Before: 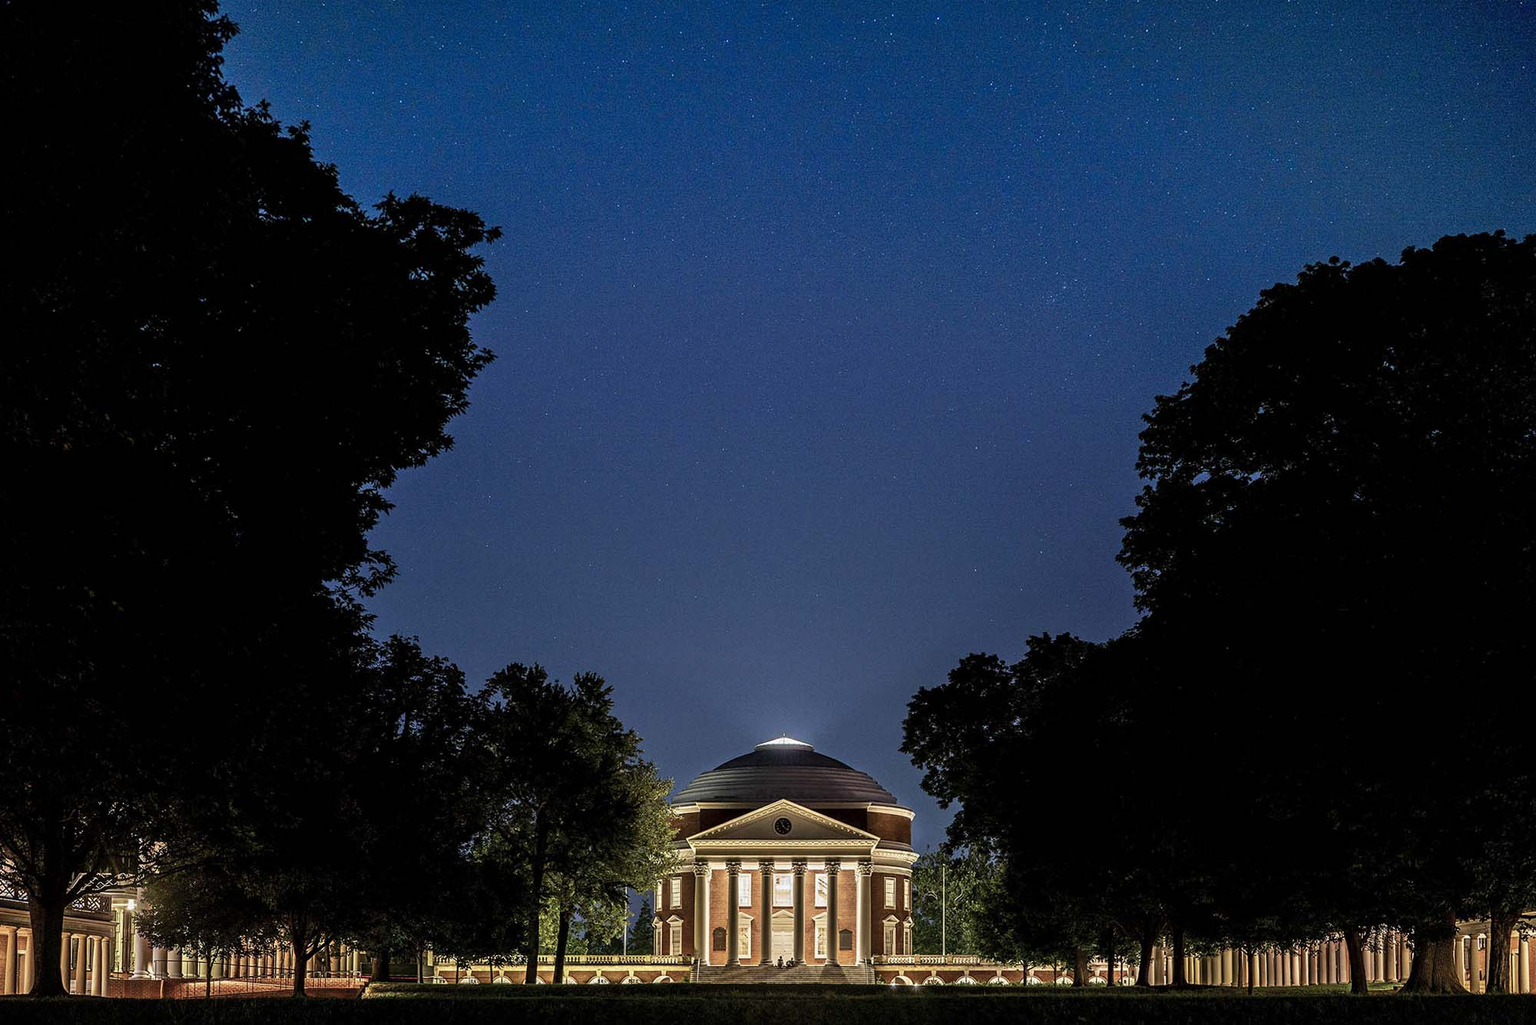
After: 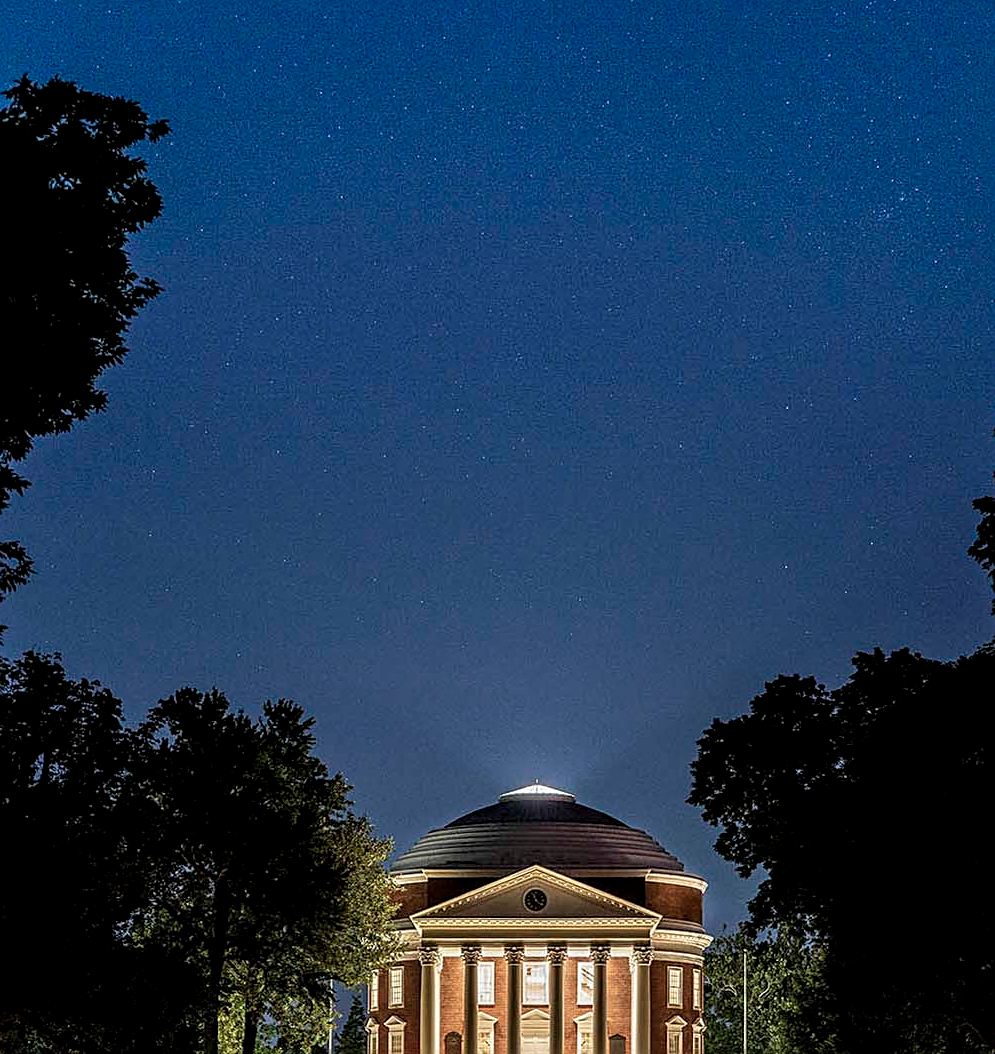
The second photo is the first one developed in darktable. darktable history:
sharpen: on, module defaults
local contrast: on, module defaults
crop and rotate: angle 0.018°, left 24.196%, top 13.152%, right 26.007%, bottom 7.792%
